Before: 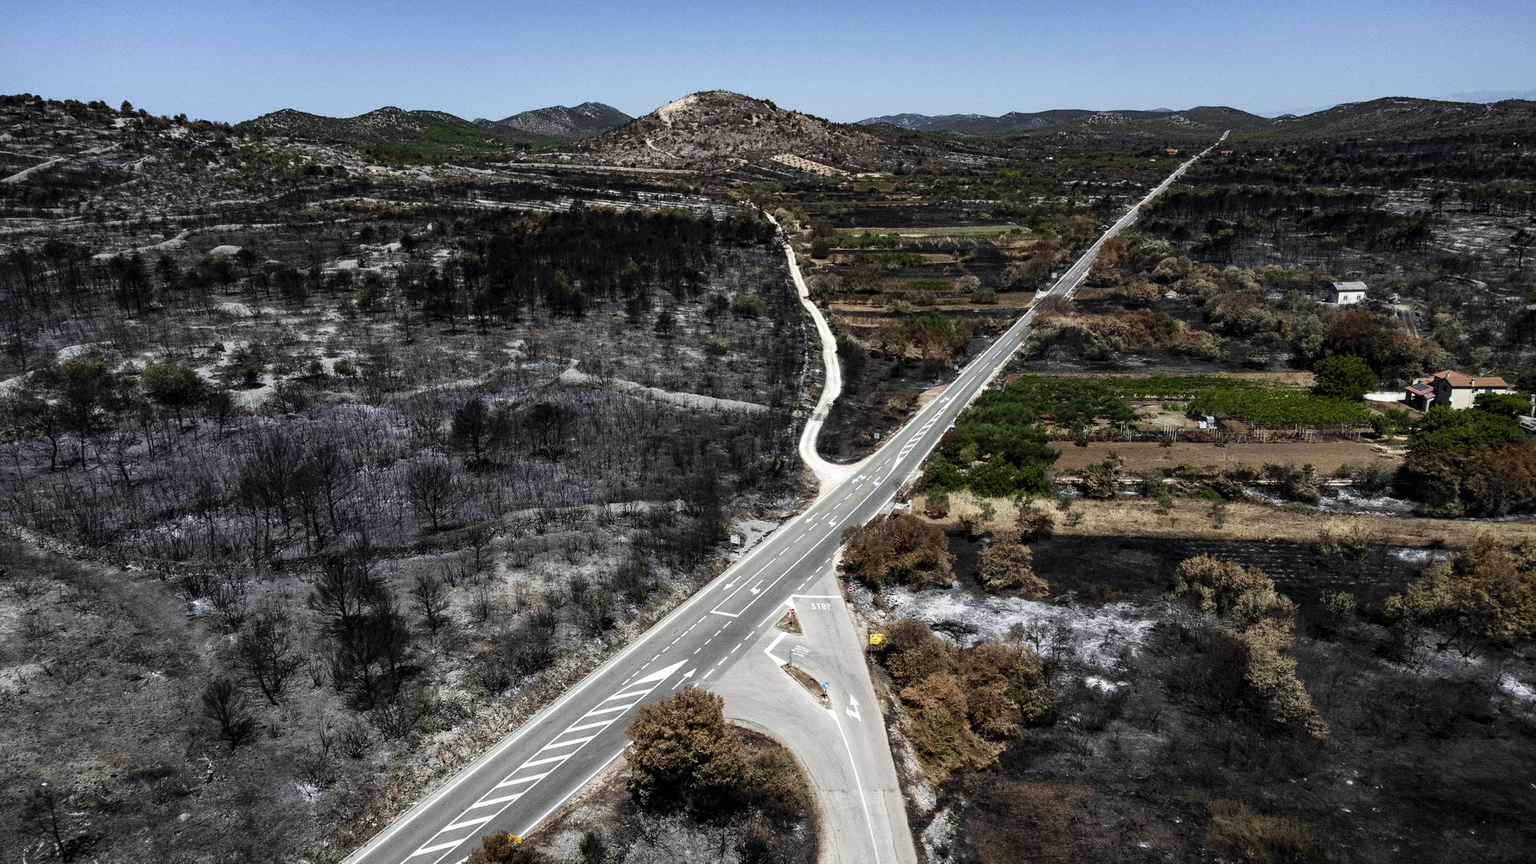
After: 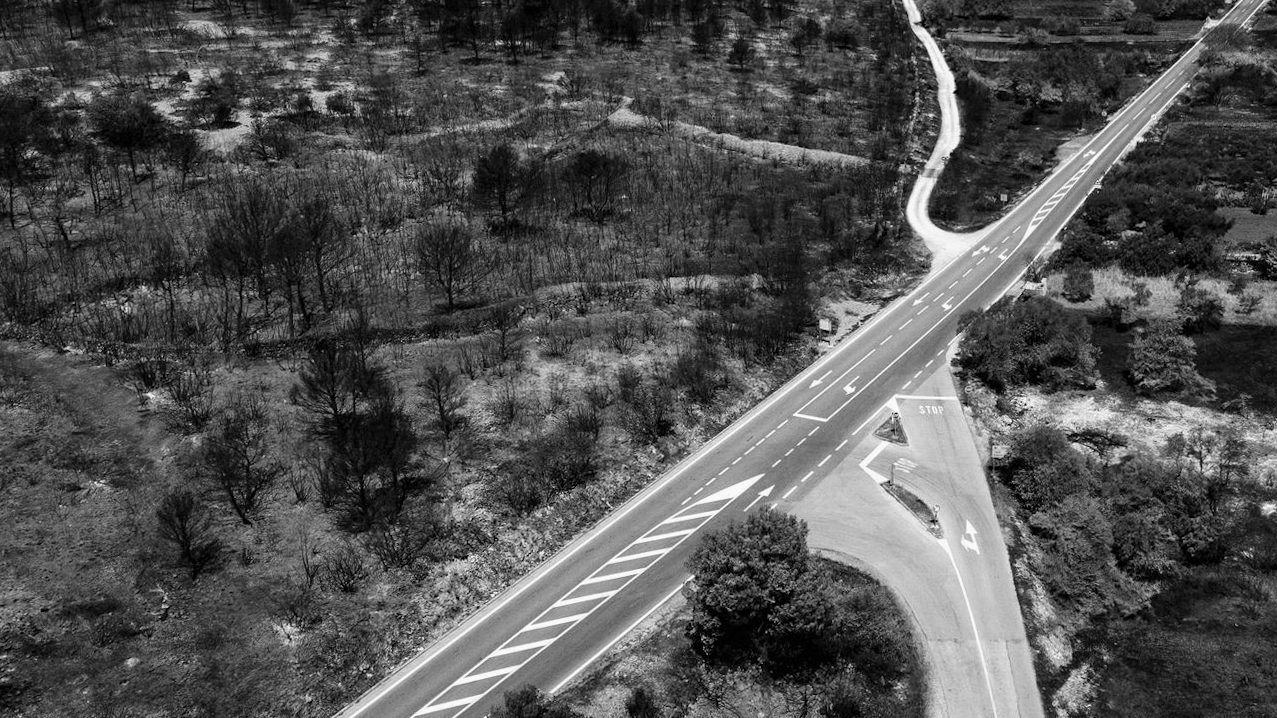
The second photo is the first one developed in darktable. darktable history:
crop and rotate: angle -0.752°, left 3.793%, top 31.914%, right 28.118%
color calibration: output gray [0.25, 0.35, 0.4, 0], illuminant F (fluorescent), F source F9 (Cool White Deluxe 4150 K) – high CRI, x 0.374, y 0.373, temperature 4150.09 K
exposure: exposure -0.069 EV, compensate exposure bias true, compensate highlight preservation false
color zones: curves: ch0 [(0, 0.6) (0.129, 0.585) (0.193, 0.596) (0.429, 0.5) (0.571, 0.5) (0.714, 0.5) (0.857, 0.5) (1, 0.6)]; ch1 [(0, 0.453) (0.112, 0.245) (0.213, 0.252) (0.429, 0.233) (0.571, 0.231) (0.683, 0.242) (0.857, 0.296) (1, 0.453)]
